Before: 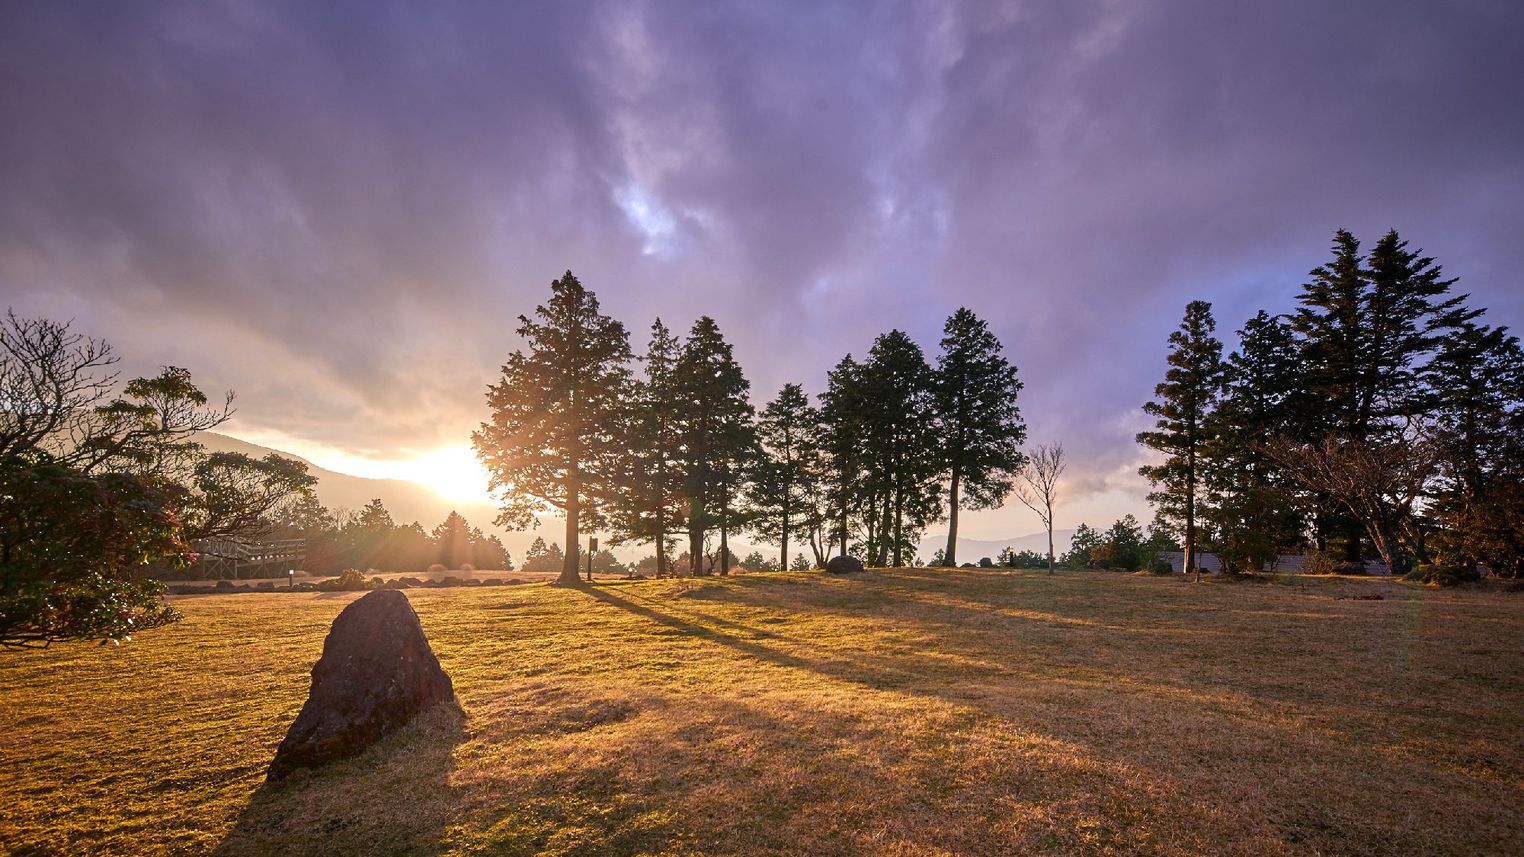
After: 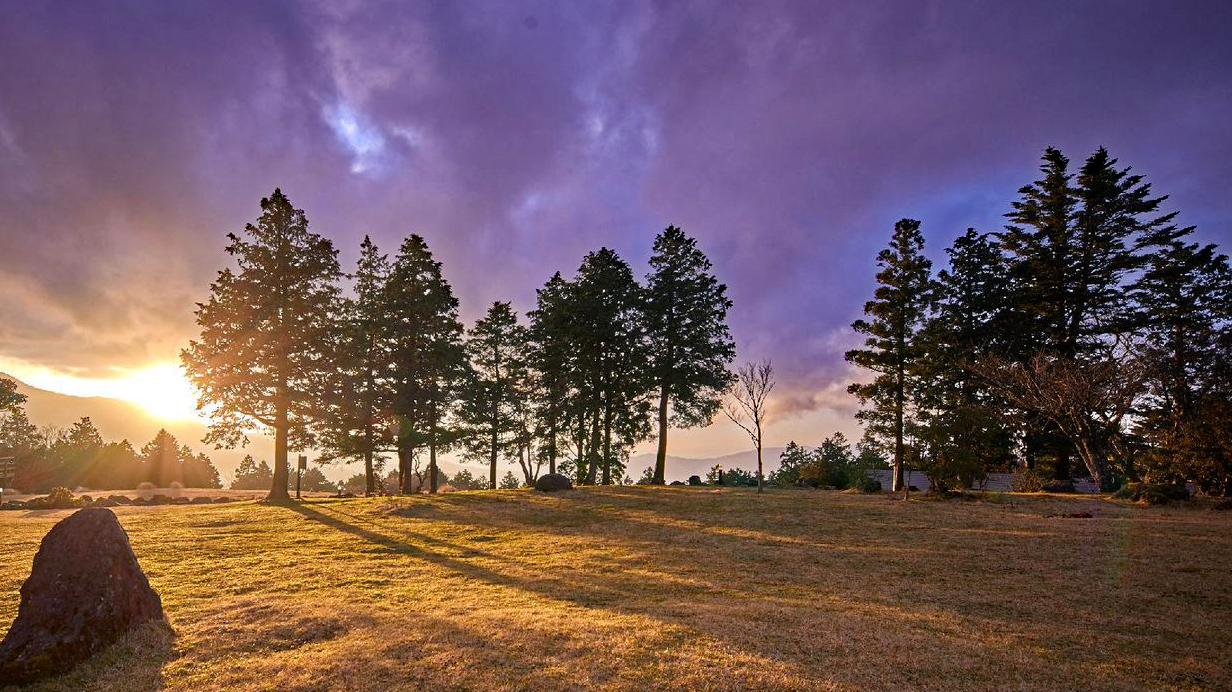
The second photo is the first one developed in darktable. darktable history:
haze removal: strength 0.53, distance 0.925, compatibility mode true, adaptive false
crop: left 19.159%, top 9.58%, bottom 9.58%
